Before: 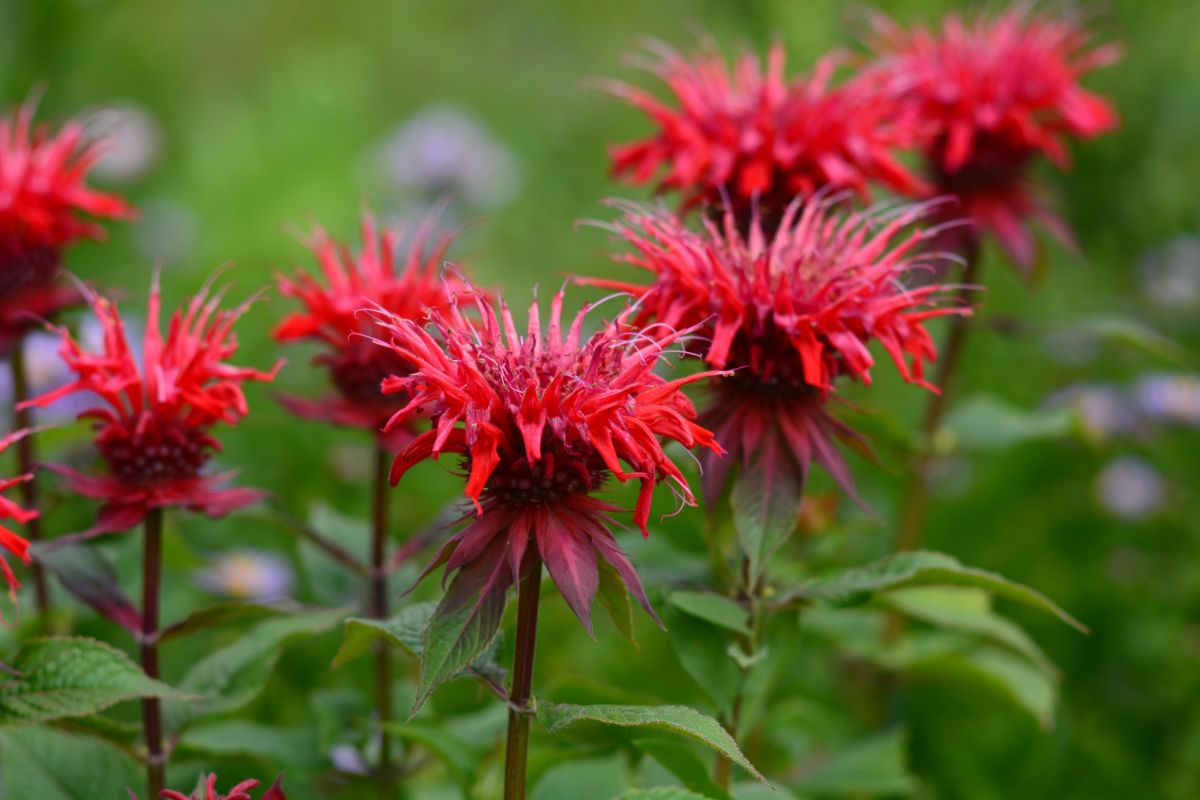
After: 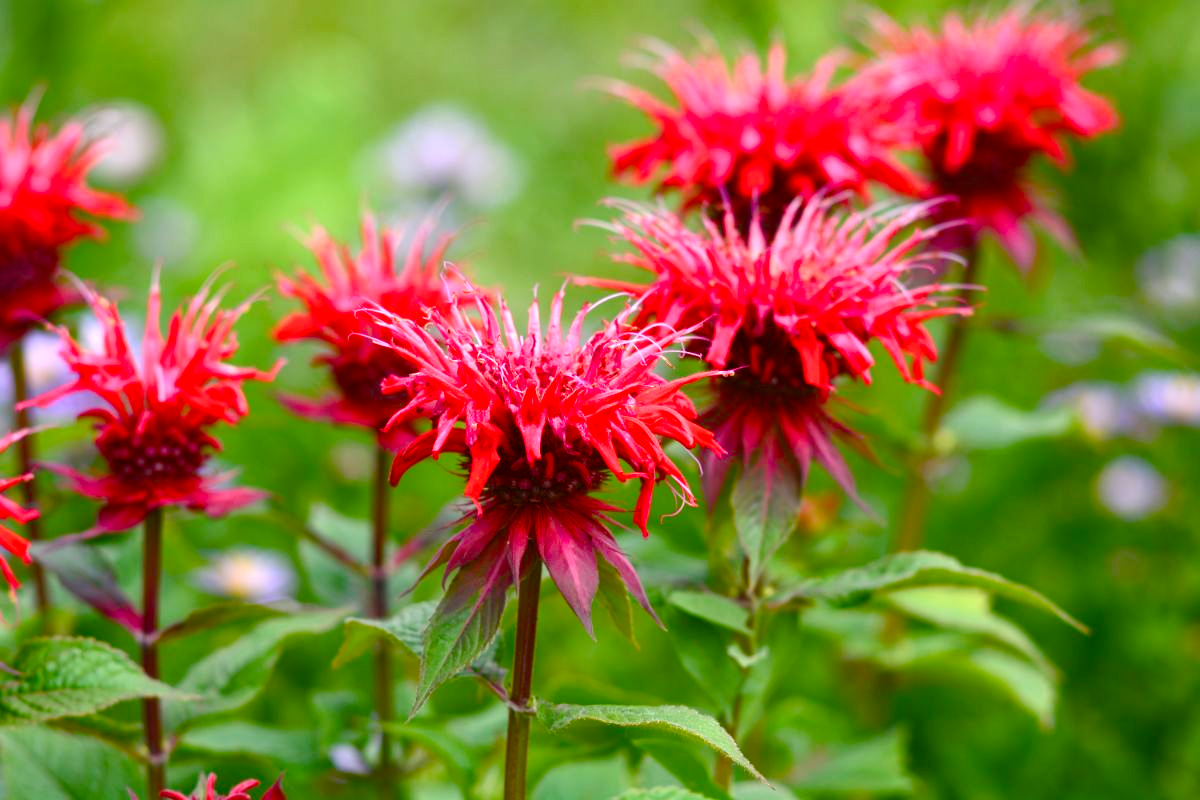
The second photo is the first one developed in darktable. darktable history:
exposure: exposure 1 EV, compensate highlight preservation false
color balance rgb: perceptual saturation grading › global saturation 20%, perceptual saturation grading › highlights -25%, perceptual saturation grading › shadows 50%
